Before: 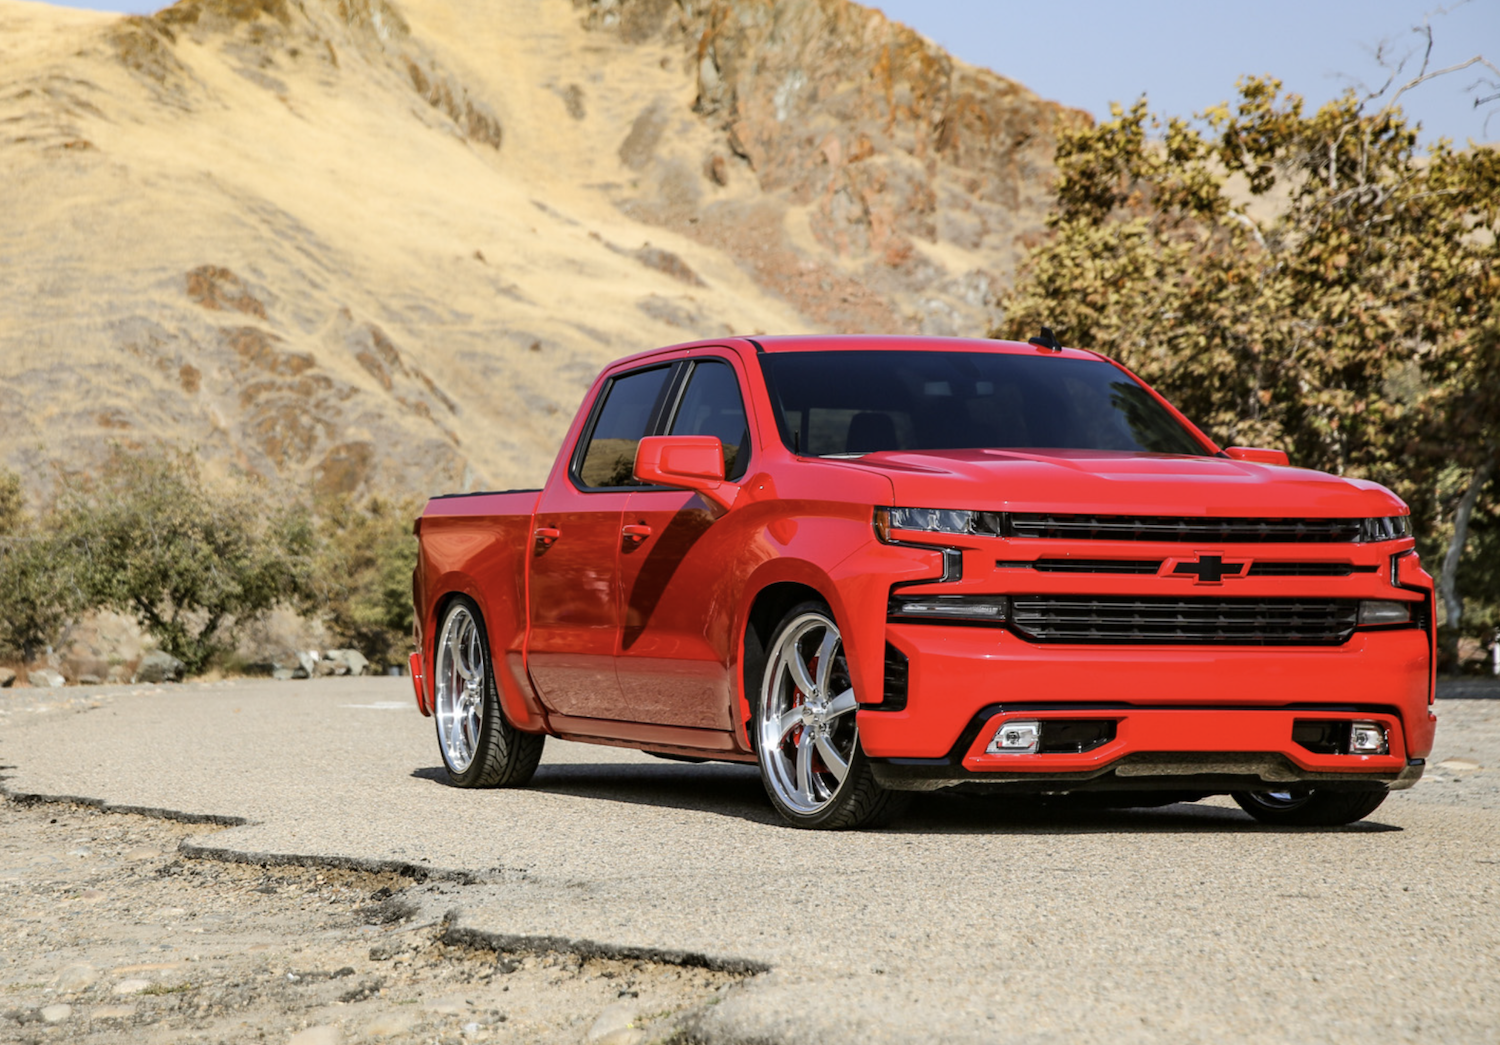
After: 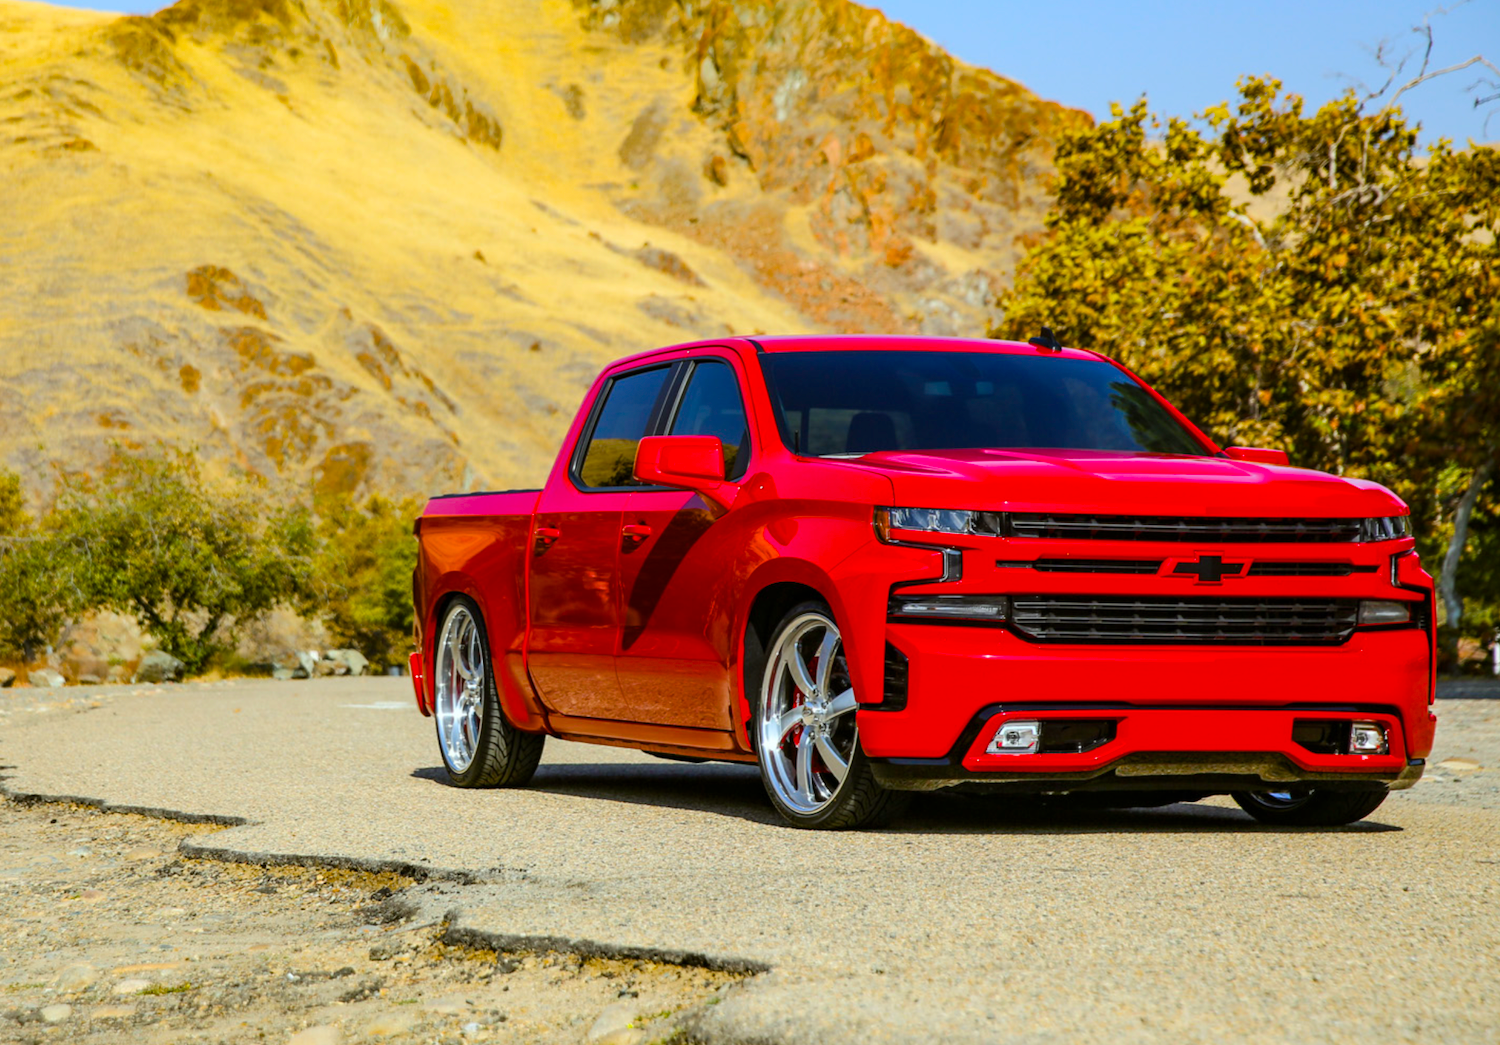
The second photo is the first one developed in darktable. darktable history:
color balance rgb: linear chroma grading › global chroma 25%, perceptual saturation grading › global saturation 50%
white balance: red 0.978, blue 0.999
